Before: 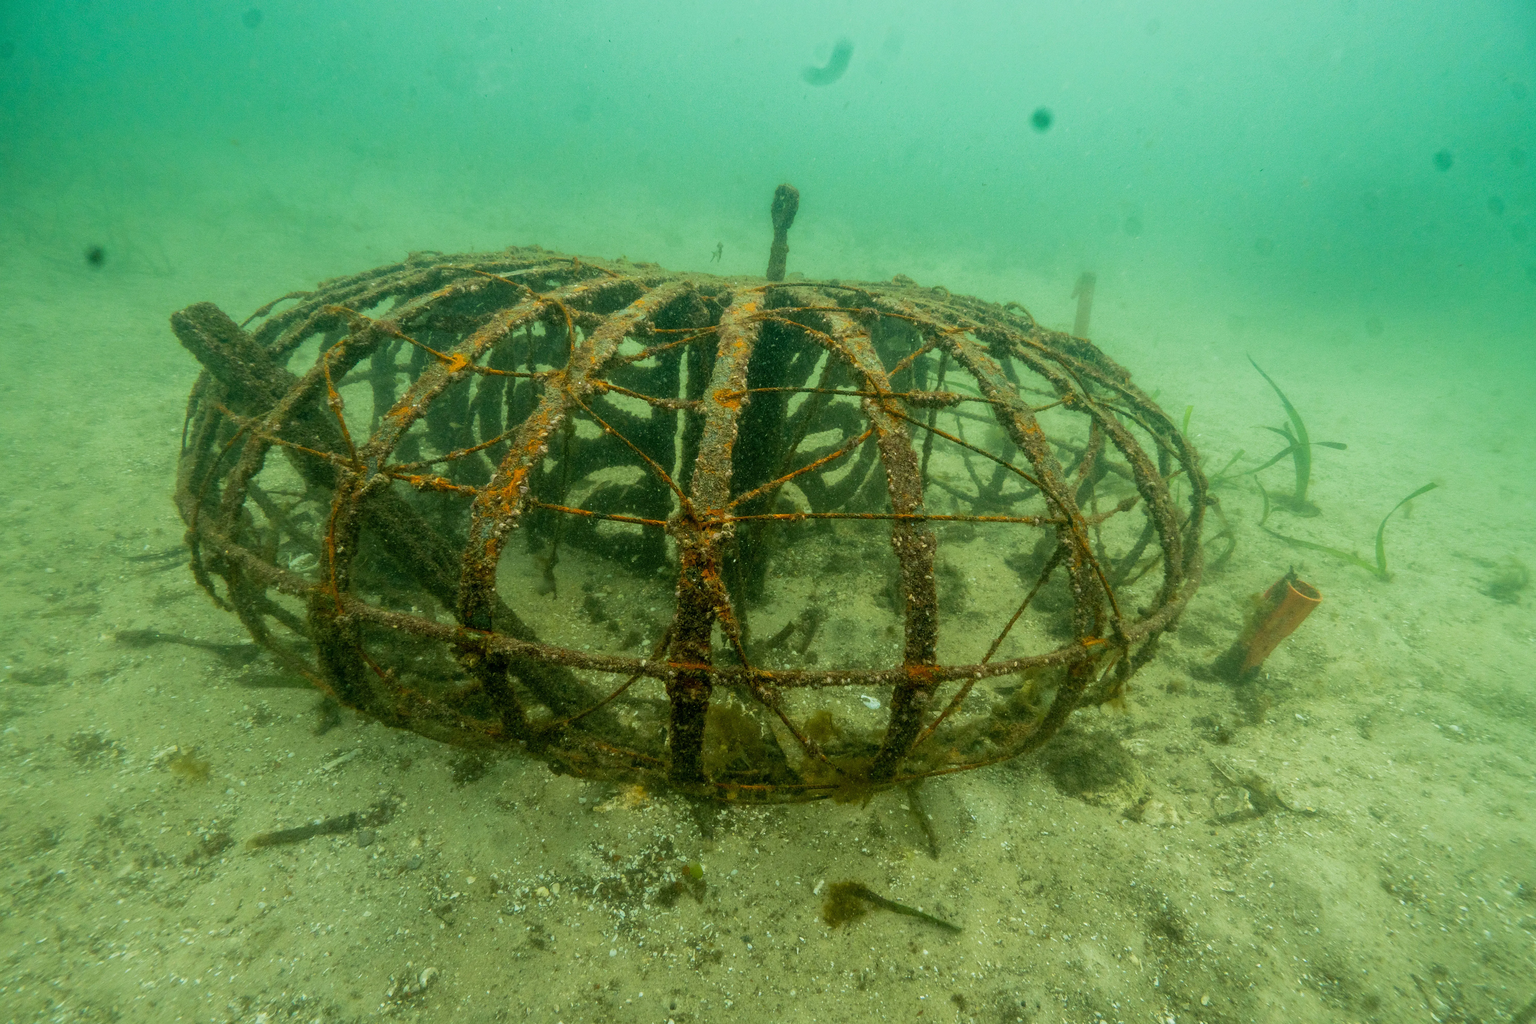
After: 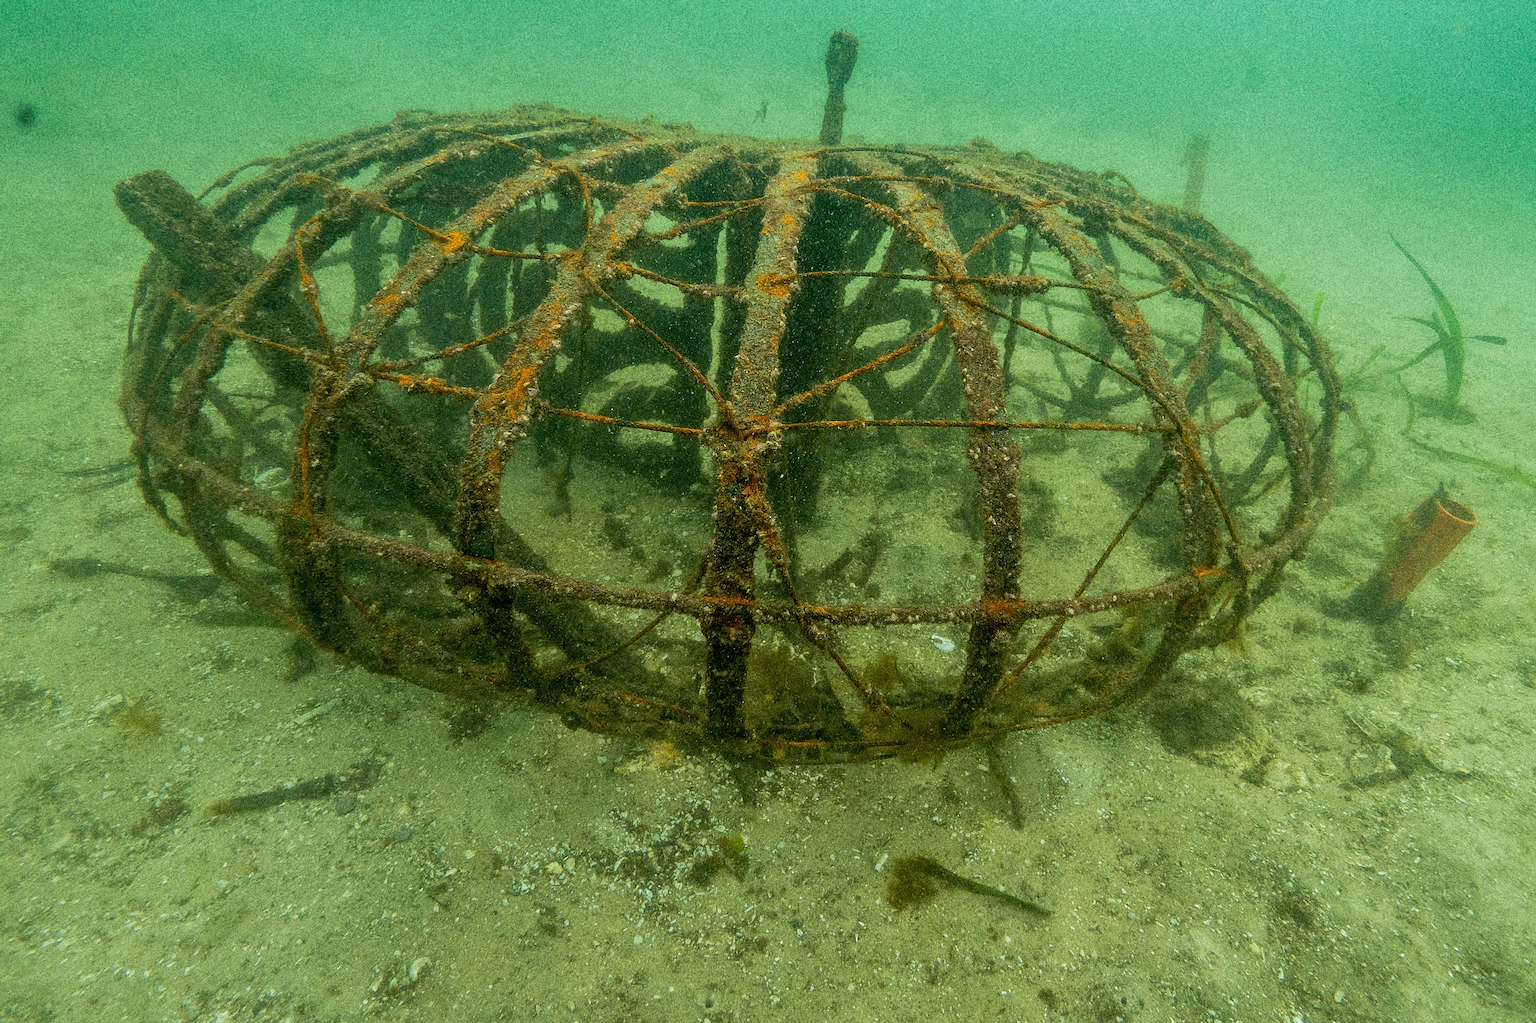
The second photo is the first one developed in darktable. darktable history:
sharpen: radius 1.4, amount 1.25, threshold 0.7
grain: coarseness 10.62 ISO, strength 55.56%
shadows and highlights: shadows 20.91, highlights -35.45, soften with gaussian
crop and rotate: left 4.842%, top 15.51%, right 10.668%
